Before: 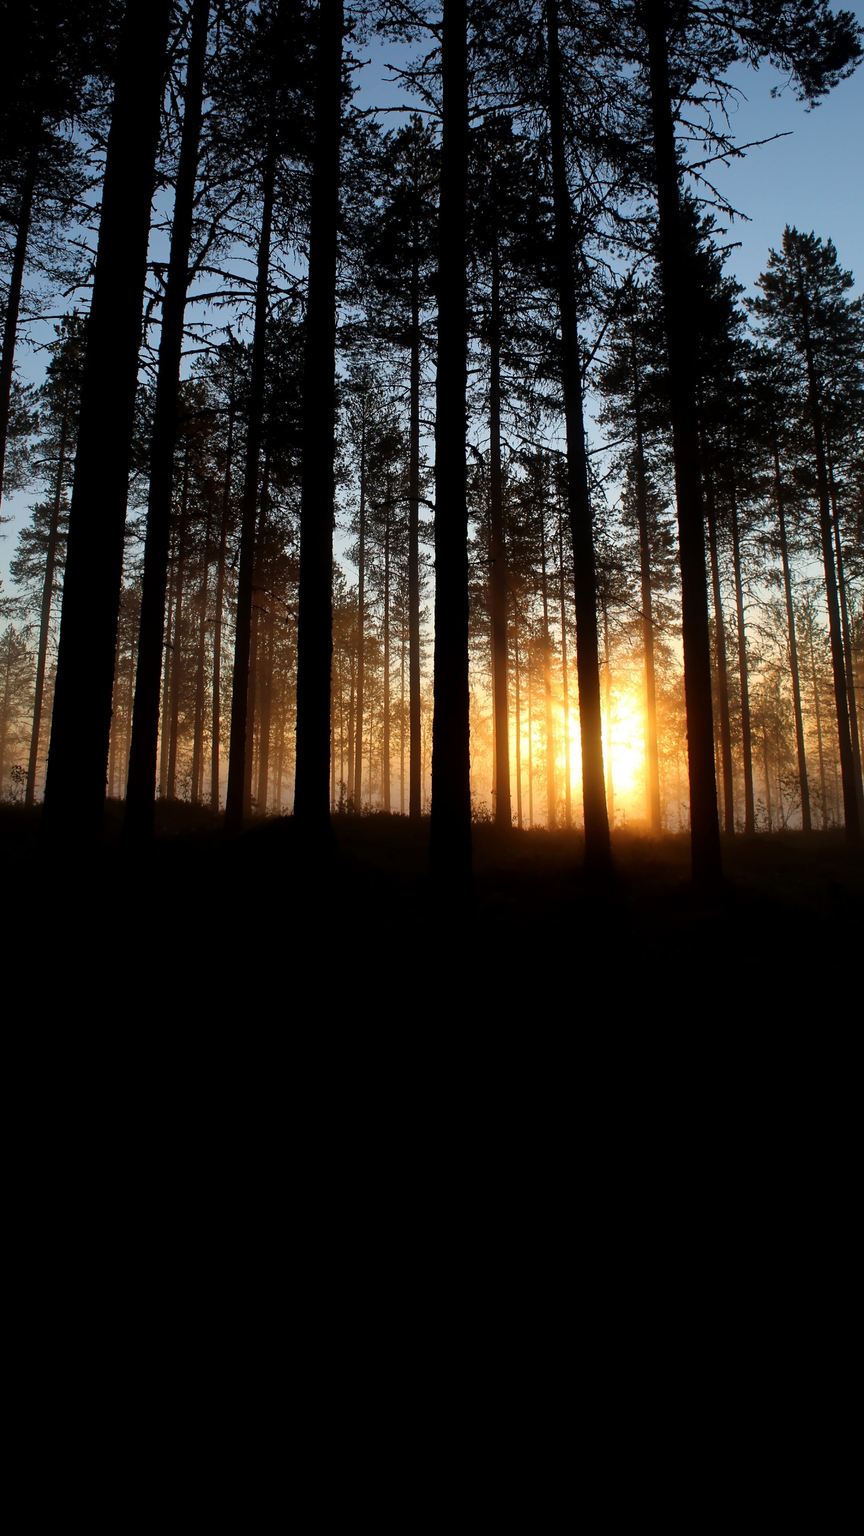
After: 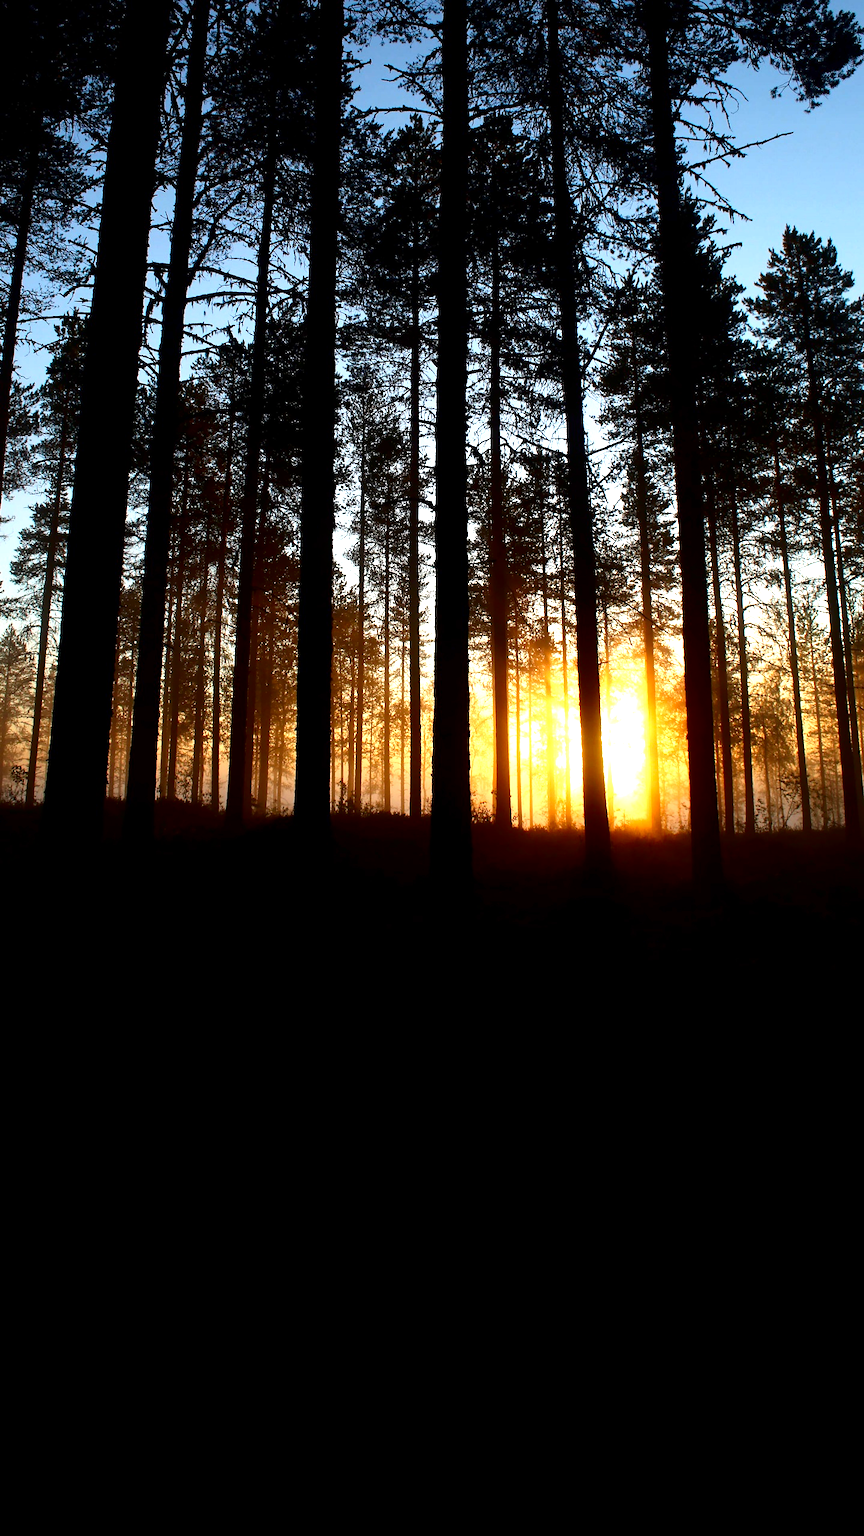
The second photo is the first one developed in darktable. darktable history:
contrast brightness saturation: contrast 0.126, brightness -0.227, saturation 0.145
exposure: black level correction 0, exposure 1.001 EV, compensate highlight preservation false
